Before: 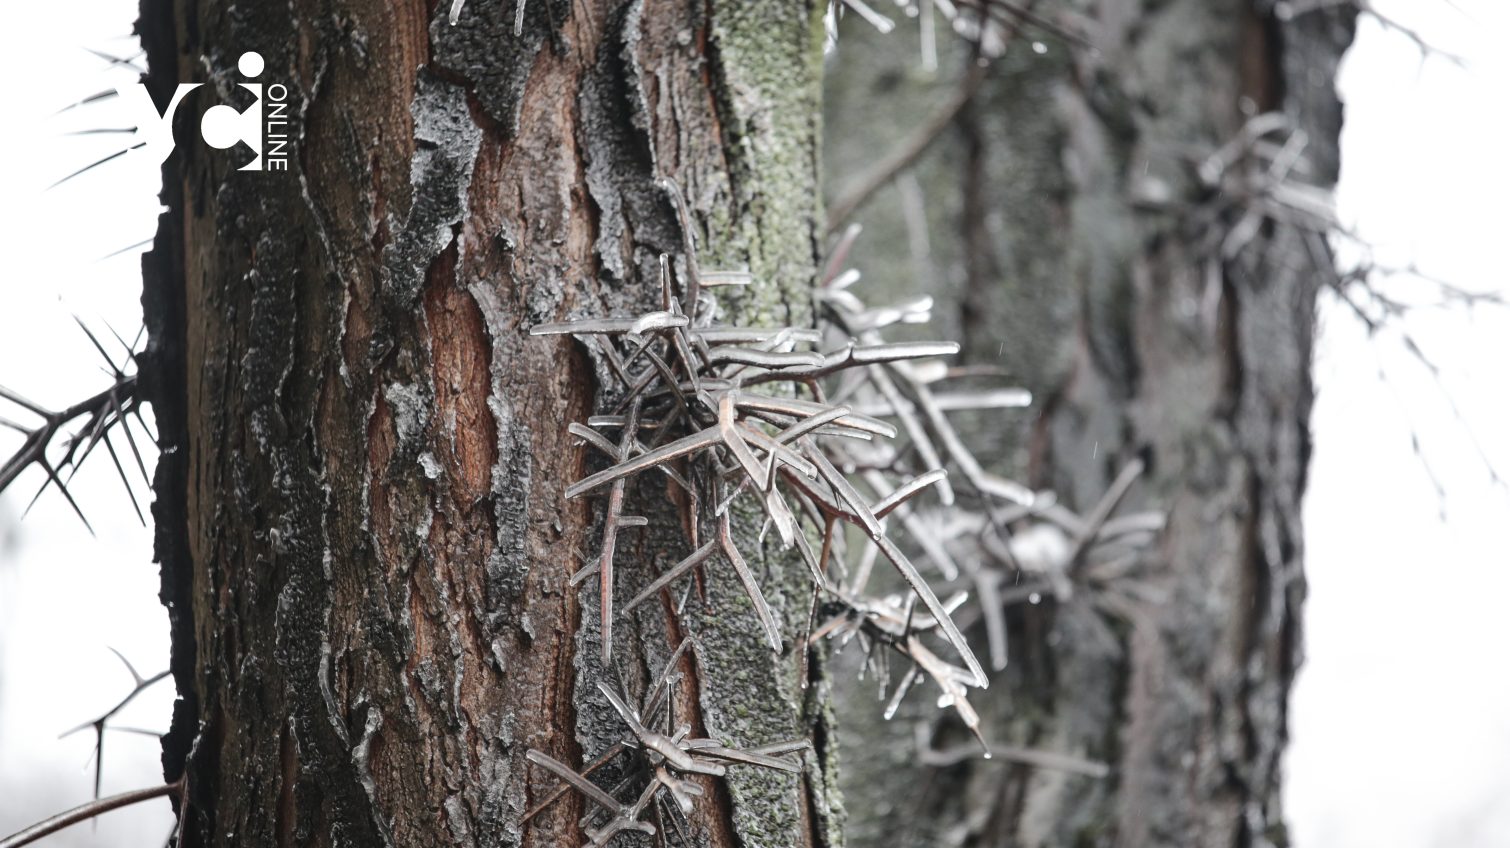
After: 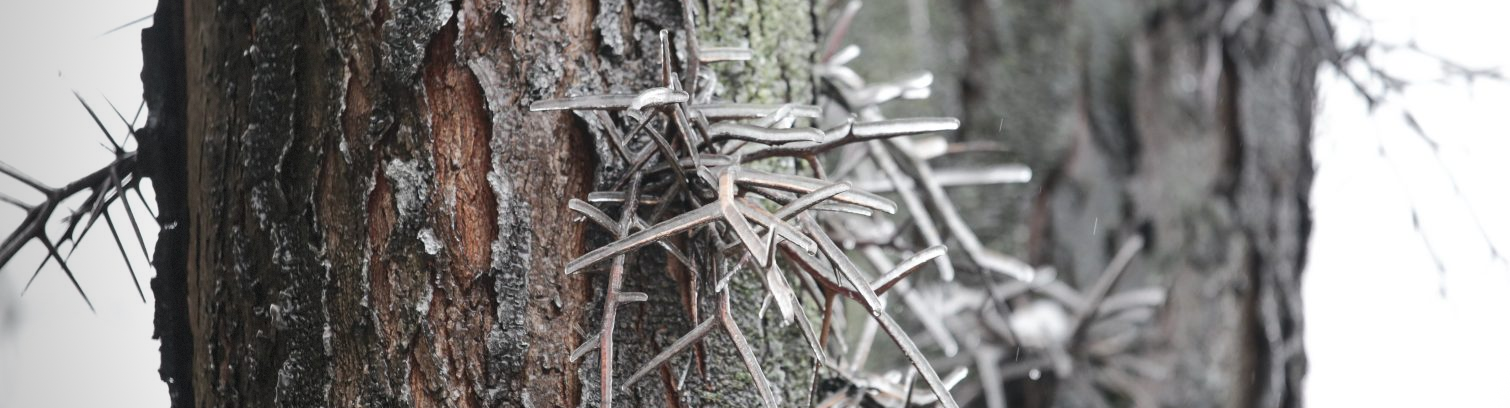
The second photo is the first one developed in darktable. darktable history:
crop and rotate: top 26.446%, bottom 25.346%
vignetting: fall-off radius 61.25%, center (0.218, -0.24), dithering 8-bit output
